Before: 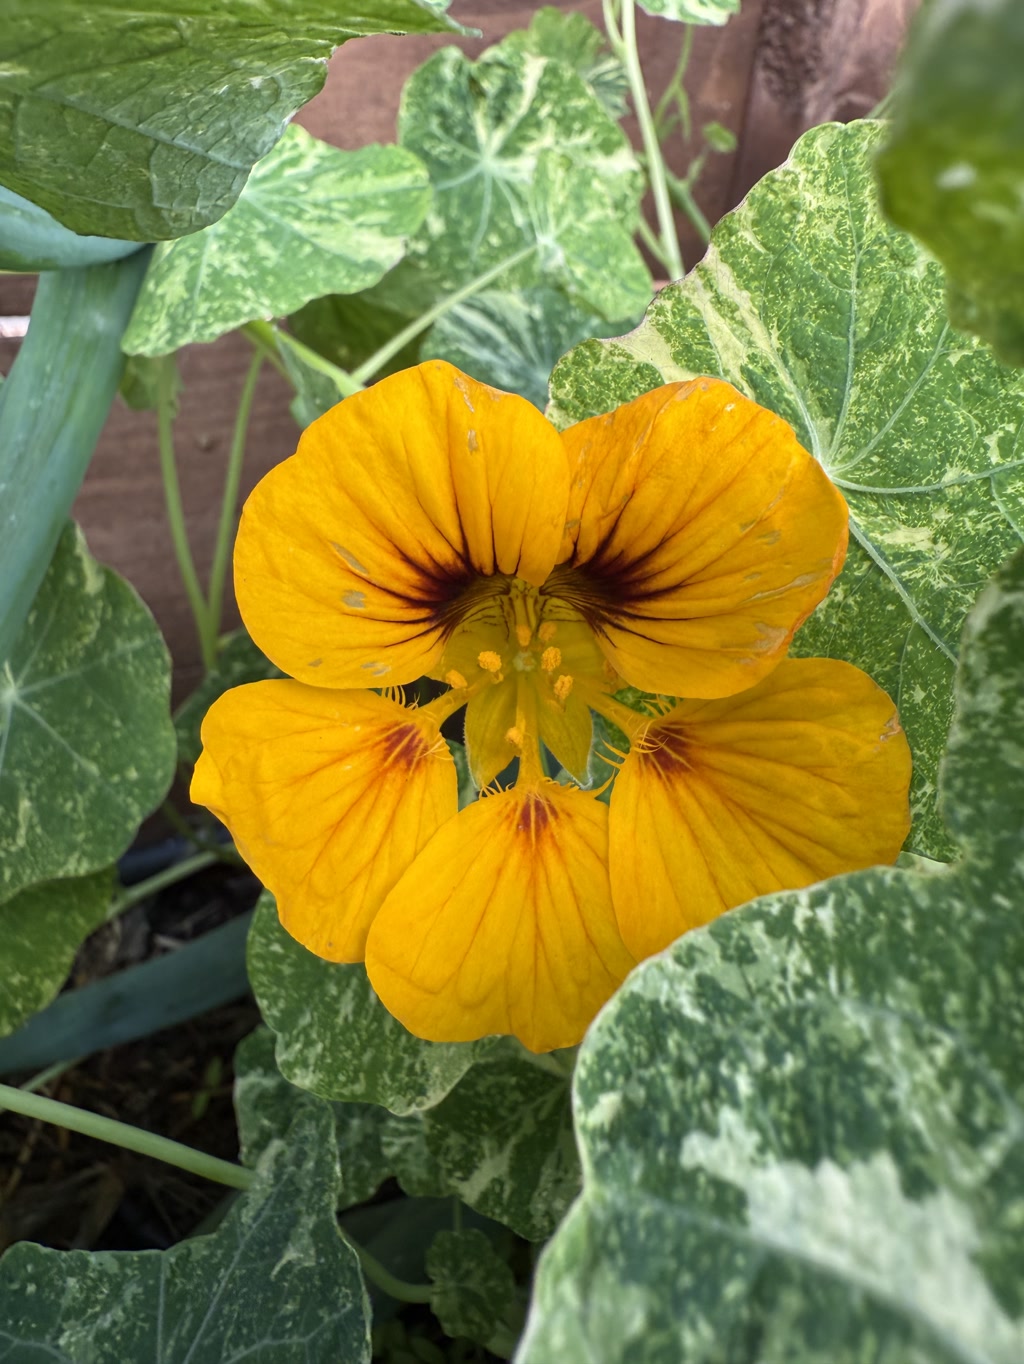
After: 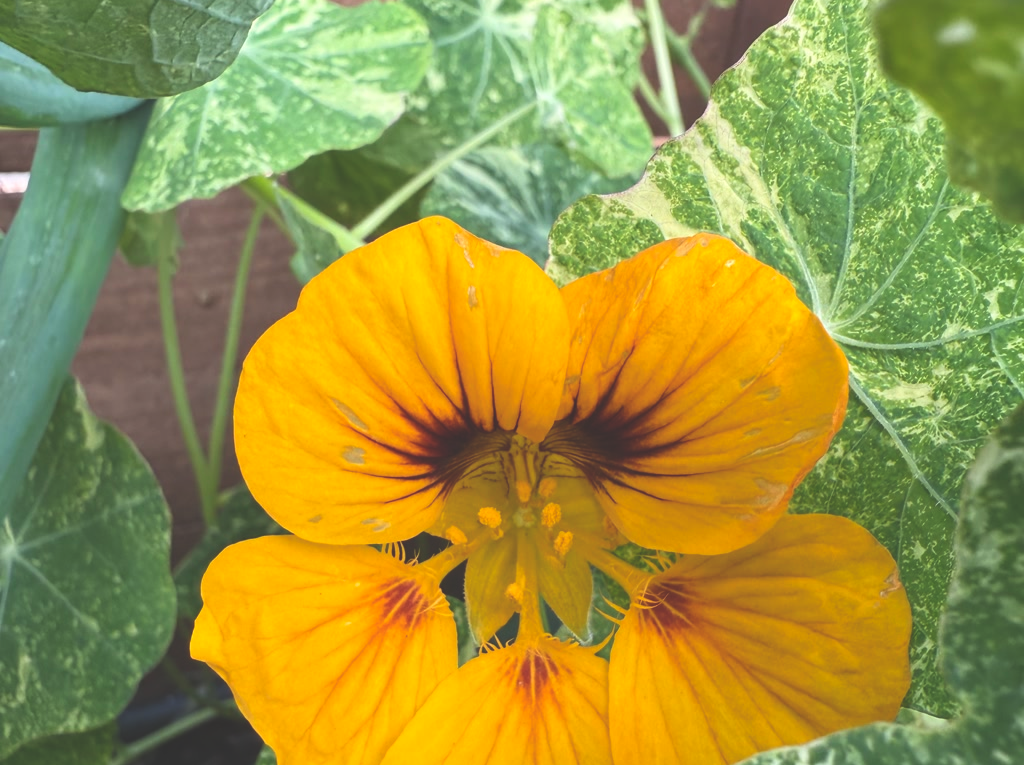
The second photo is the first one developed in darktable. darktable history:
exposure: black level correction -0.03, compensate highlight preservation false
crop and rotate: top 10.605%, bottom 33.274%
shadows and highlights: shadows 0, highlights 40
